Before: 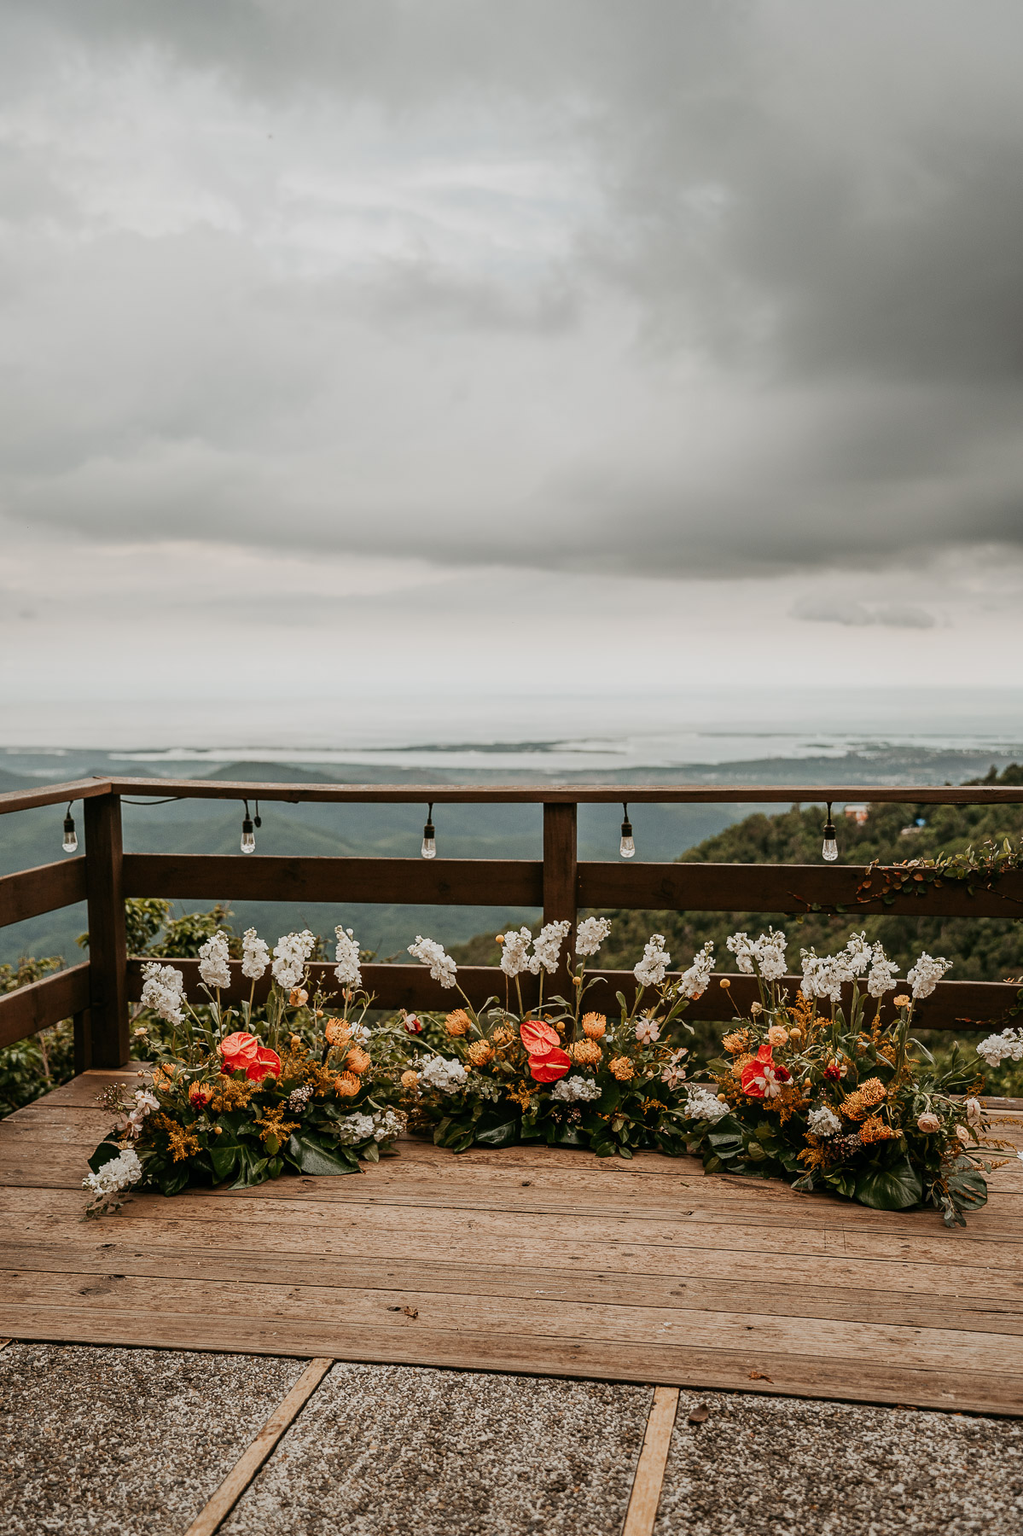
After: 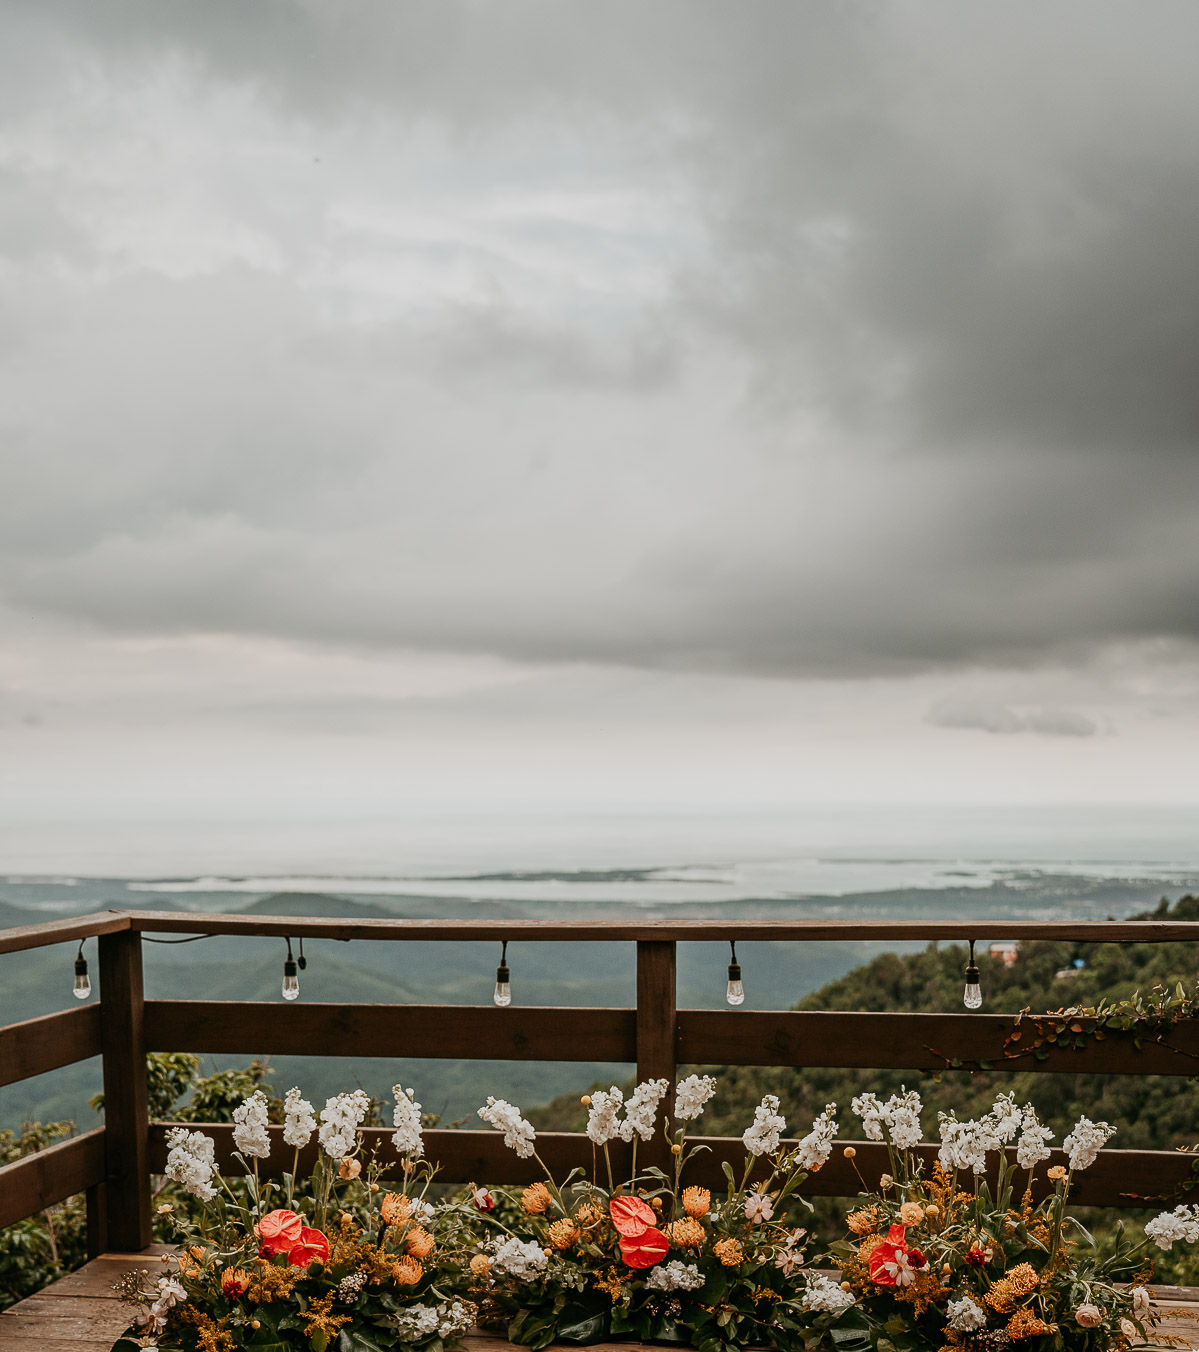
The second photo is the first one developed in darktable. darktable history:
crop: bottom 24.881%
